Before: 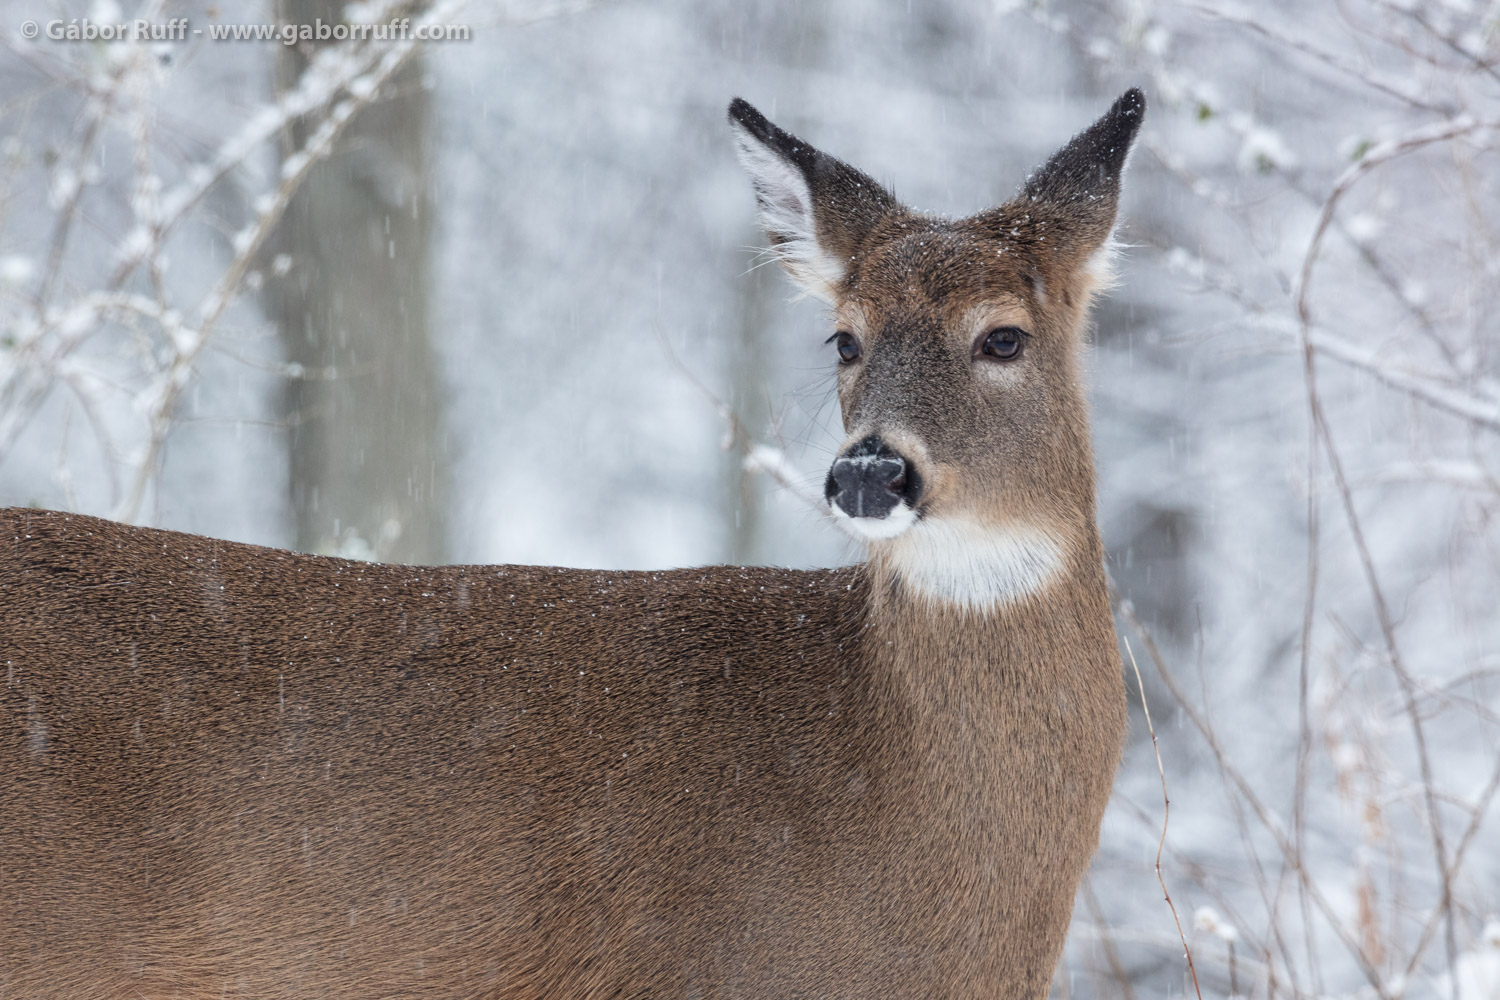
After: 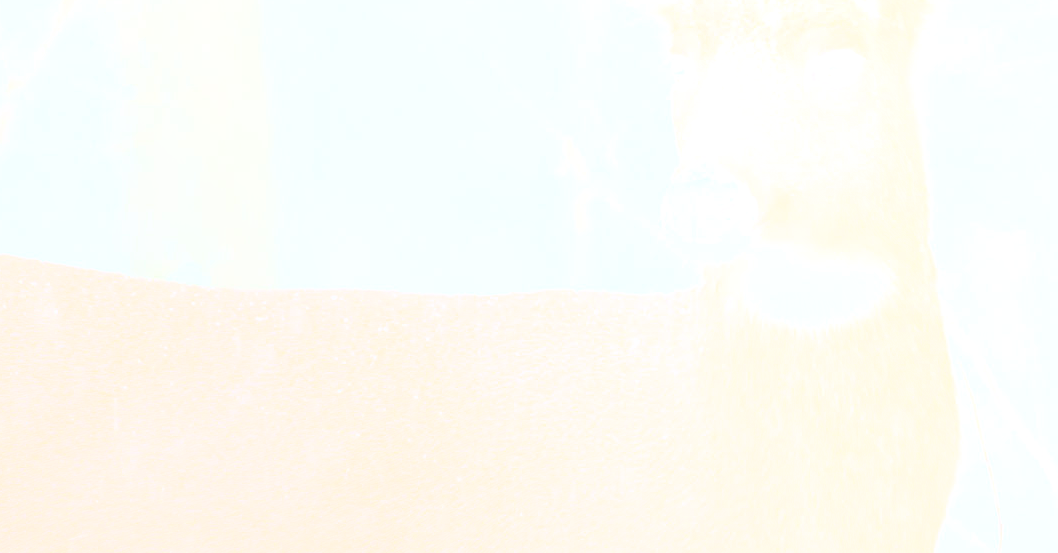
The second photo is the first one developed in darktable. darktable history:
tone curve: curves: ch0 [(0, 0) (0.003, 0.003) (0.011, 0.011) (0.025, 0.024) (0.044, 0.043) (0.069, 0.068) (0.1, 0.098) (0.136, 0.133) (0.177, 0.174) (0.224, 0.22) (0.277, 0.272) (0.335, 0.329) (0.399, 0.391) (0.468, 0.459) (0.543, 0.545) (0.623, 0.625) (0.709, 0.711) (0.801, 0.802) (0.898, 0.898) (1, 1)], preserve colors none
crop: left 11.123%, top 27.61%, right 18.3%, bottom 17.034%
bloom: size 85%, threshold 5%, strength 85%
